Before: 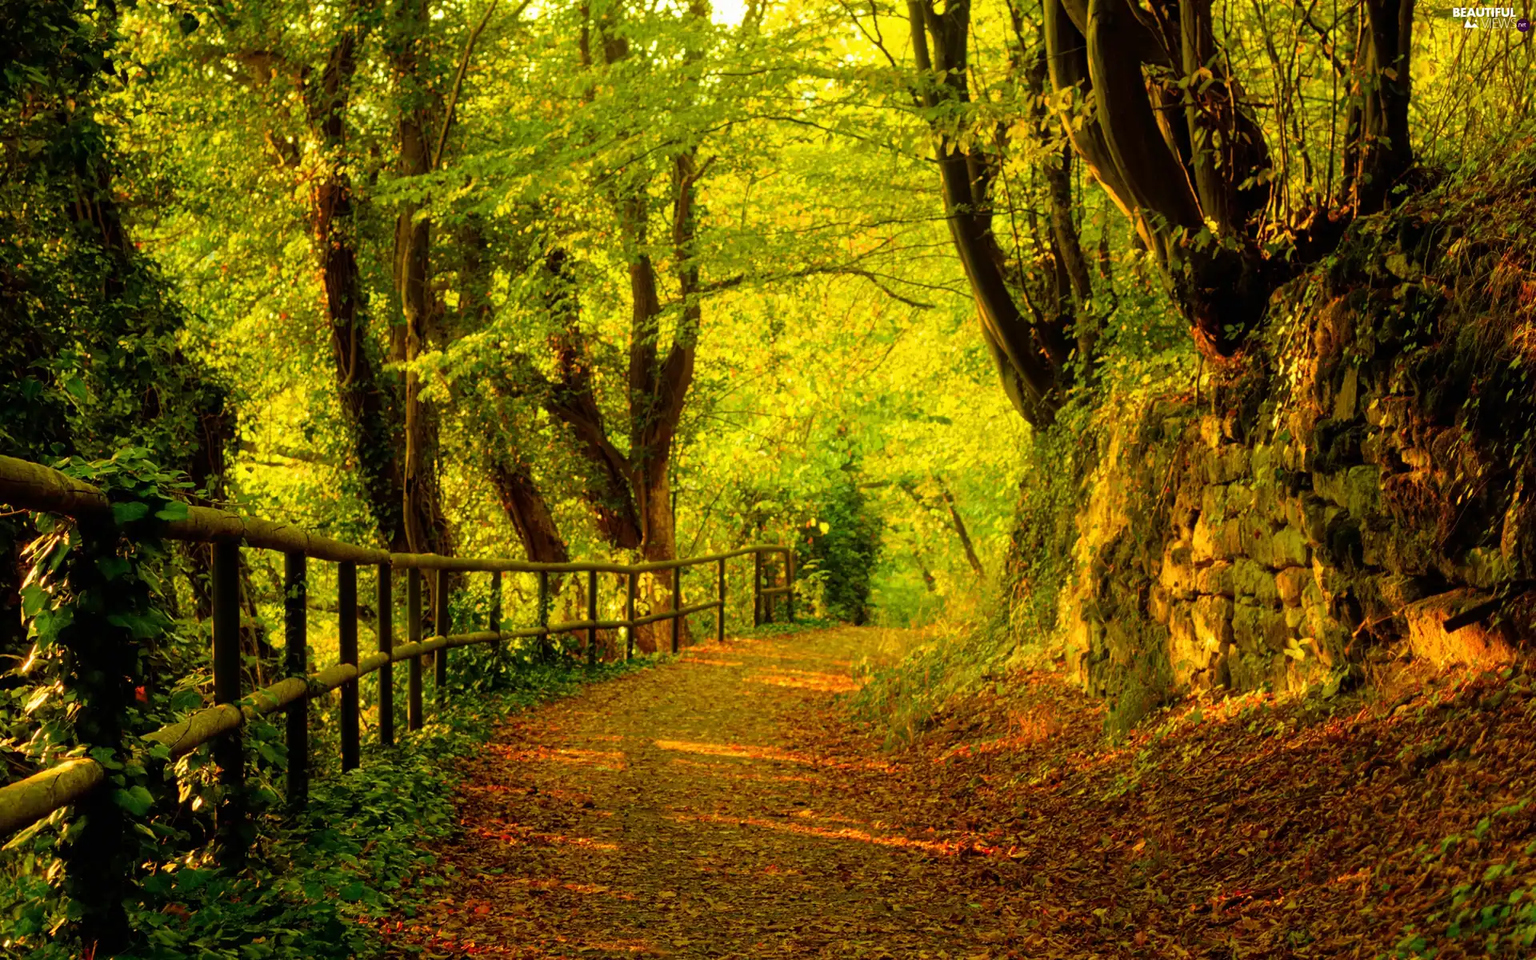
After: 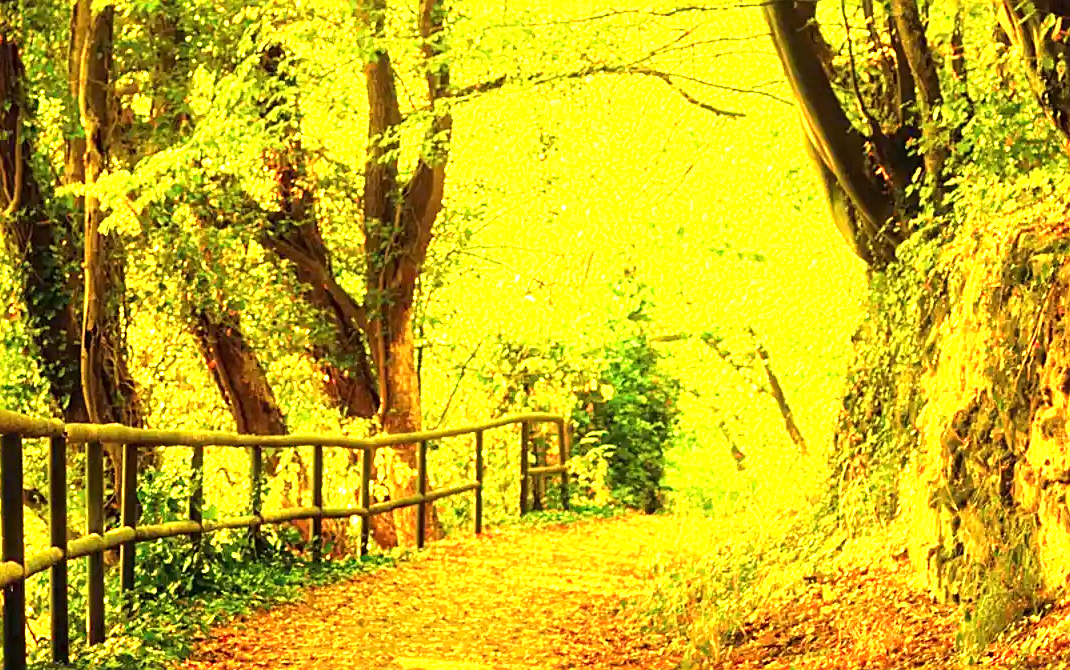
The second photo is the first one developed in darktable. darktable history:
exposure: black level correction 0, exposure 2.135 EV, compensate highlight preservation false
crop and rotate: left 22.076%, top 22.38%, right 22.19%, bottom 21.773%
sharpen: on, module defaults
